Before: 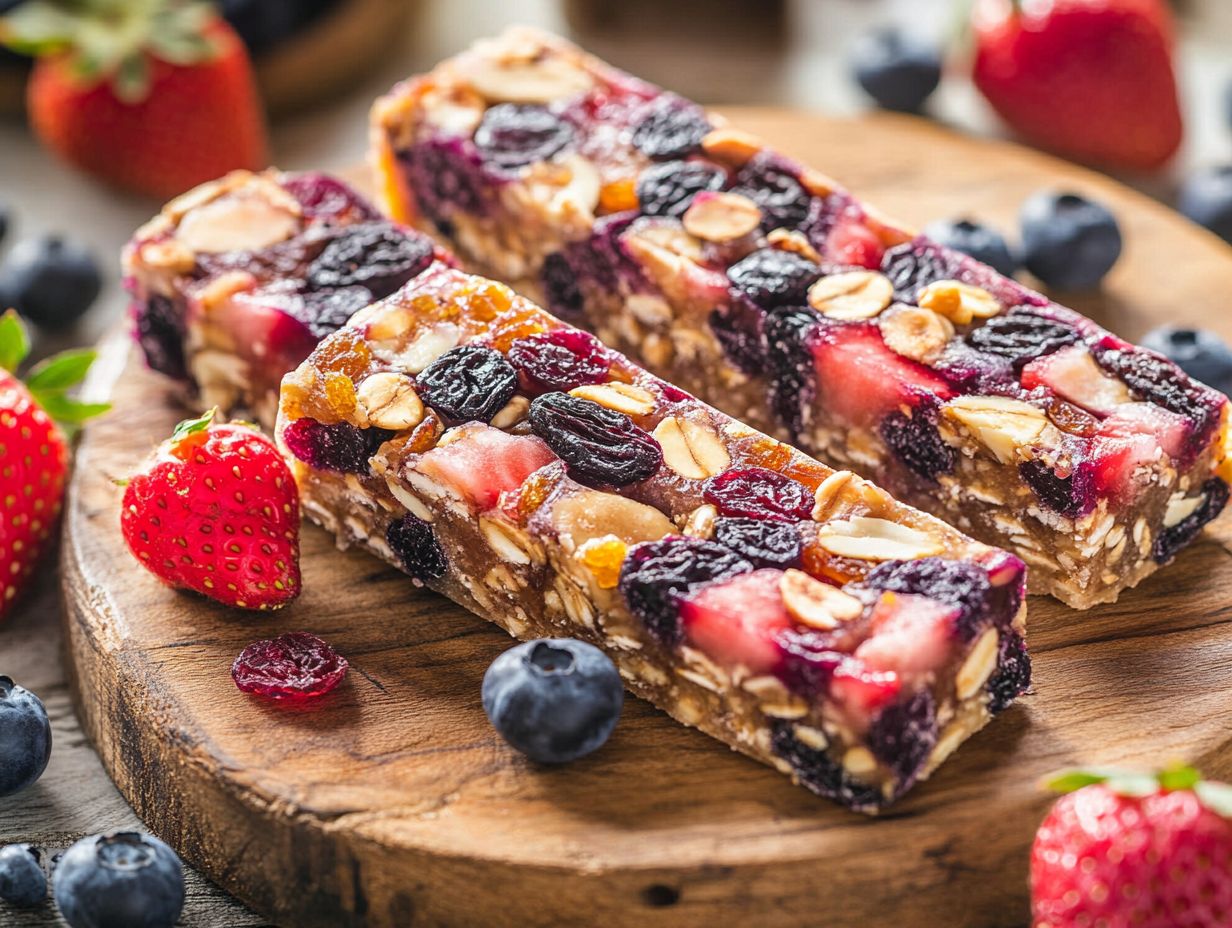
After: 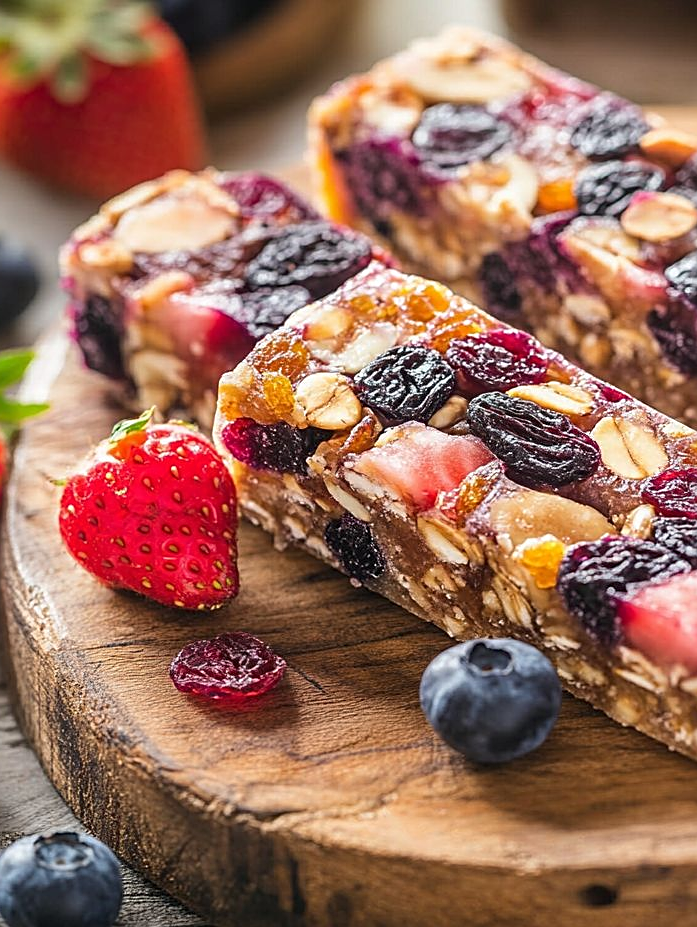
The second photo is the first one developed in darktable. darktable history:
crop: left 5.034%, right 38.353%
sharpen: on, module defaults
